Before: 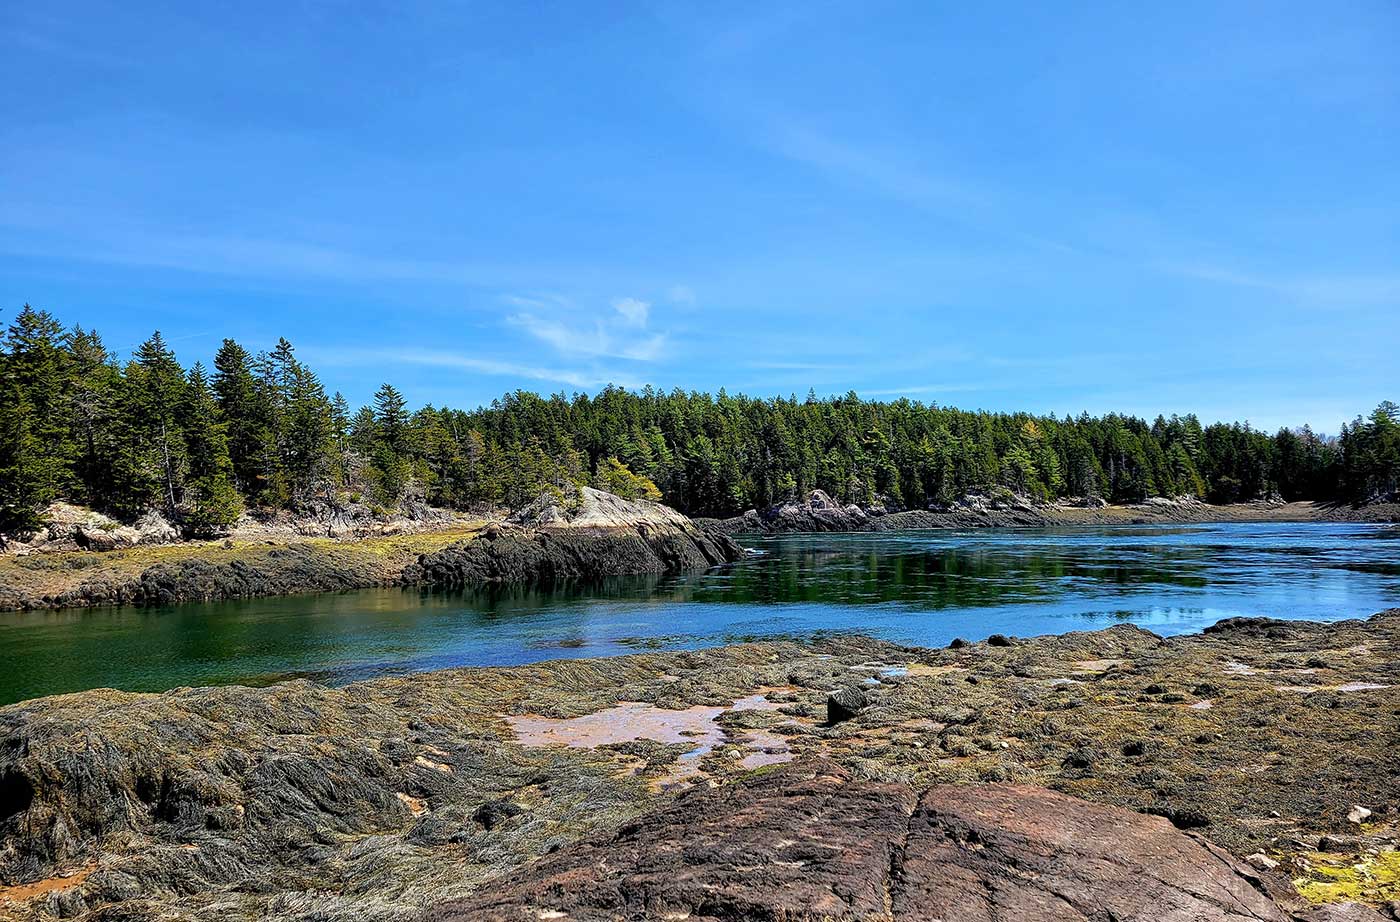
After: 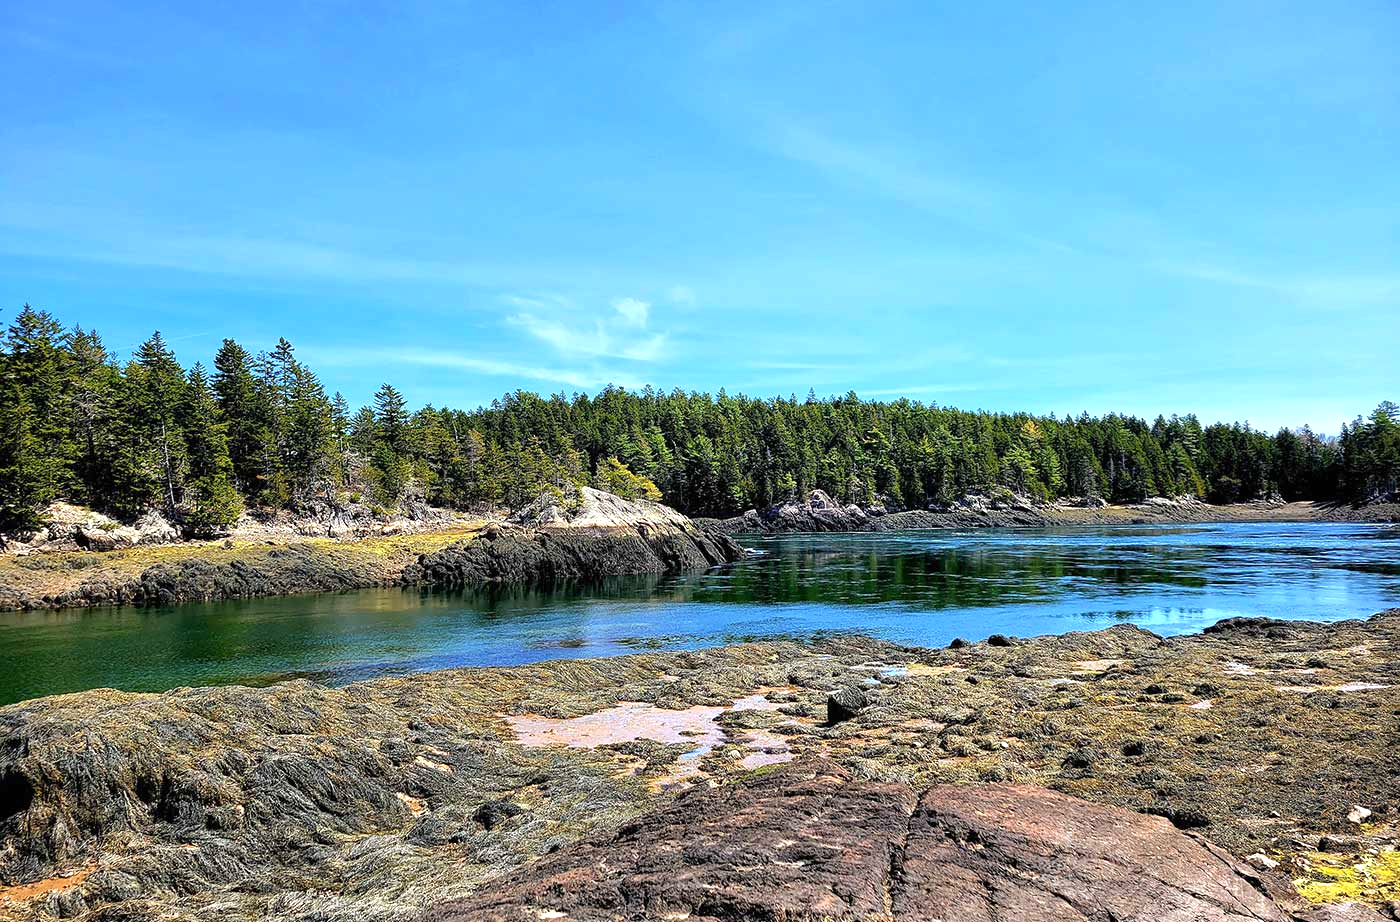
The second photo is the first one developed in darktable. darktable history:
exposure: black level correction 0, exposure 0.588 EV, compensate highlight preservation false
